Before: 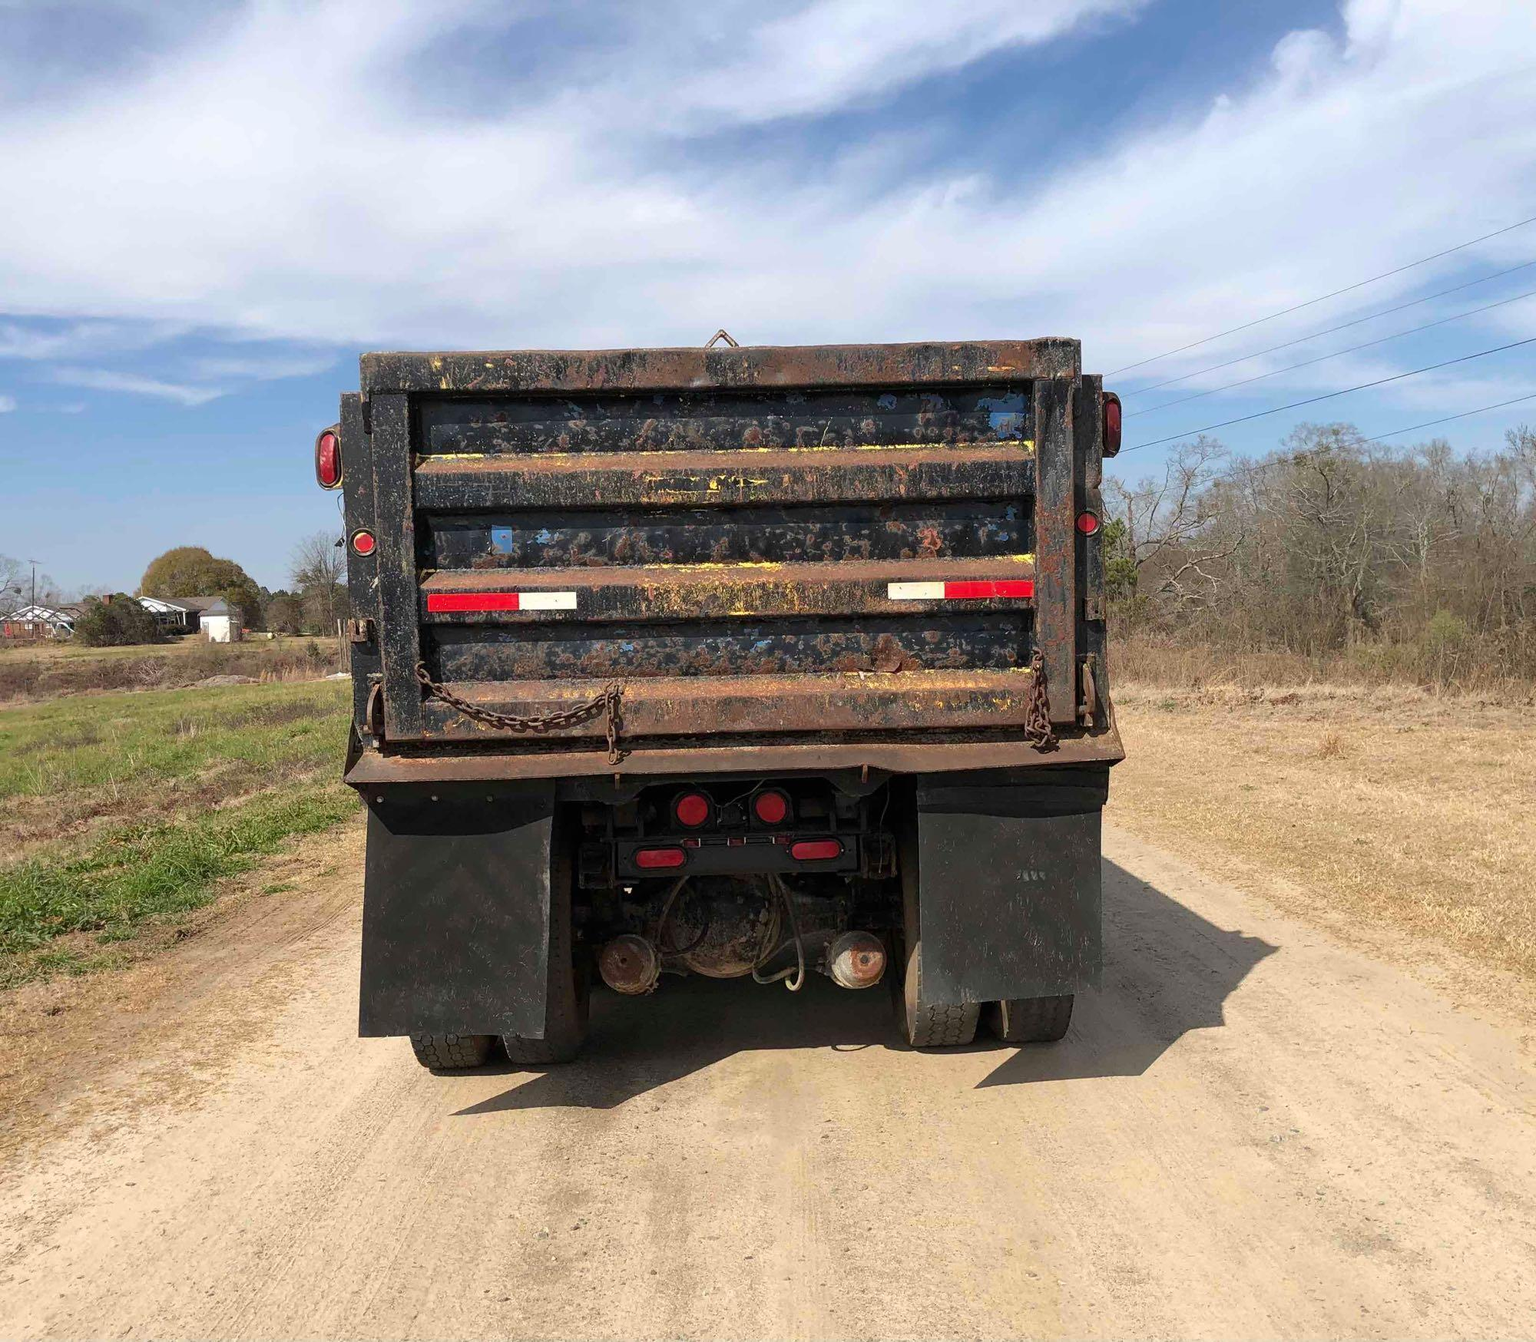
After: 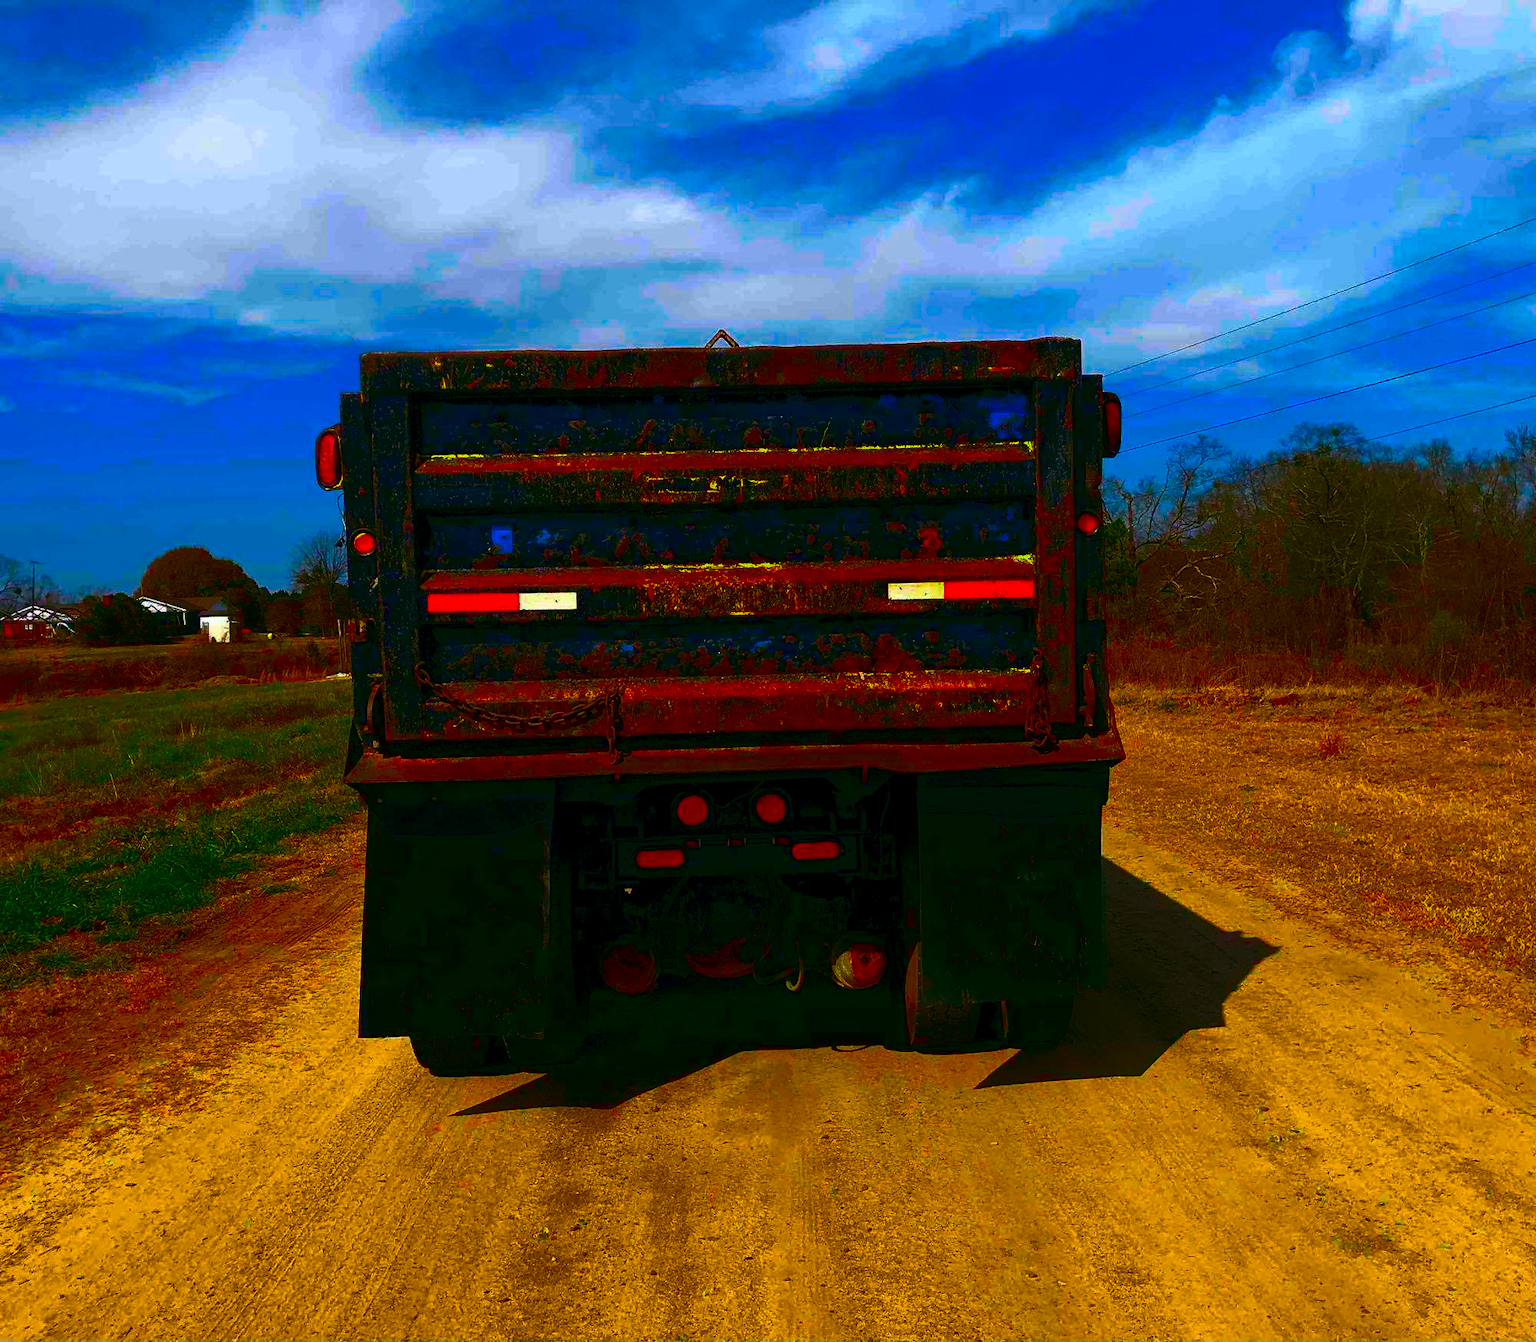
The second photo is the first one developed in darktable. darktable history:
color balance rgb: power › hue 73.07°, global offset › luminance -0.313%, global offset › chroma 0.112%, global offset › hue 165.95°, perceptual saturation grading › global saturation 8.637%, global vibrance 20%
color correction: highlights b* -0.012, saturation 2.98
contrast brightness saturation: contrast 0.095, brightness -0.58, saturation 0.169
base curve: curves: ch0 [(0, 0) (0.595, 0.418) (1, 1)]
